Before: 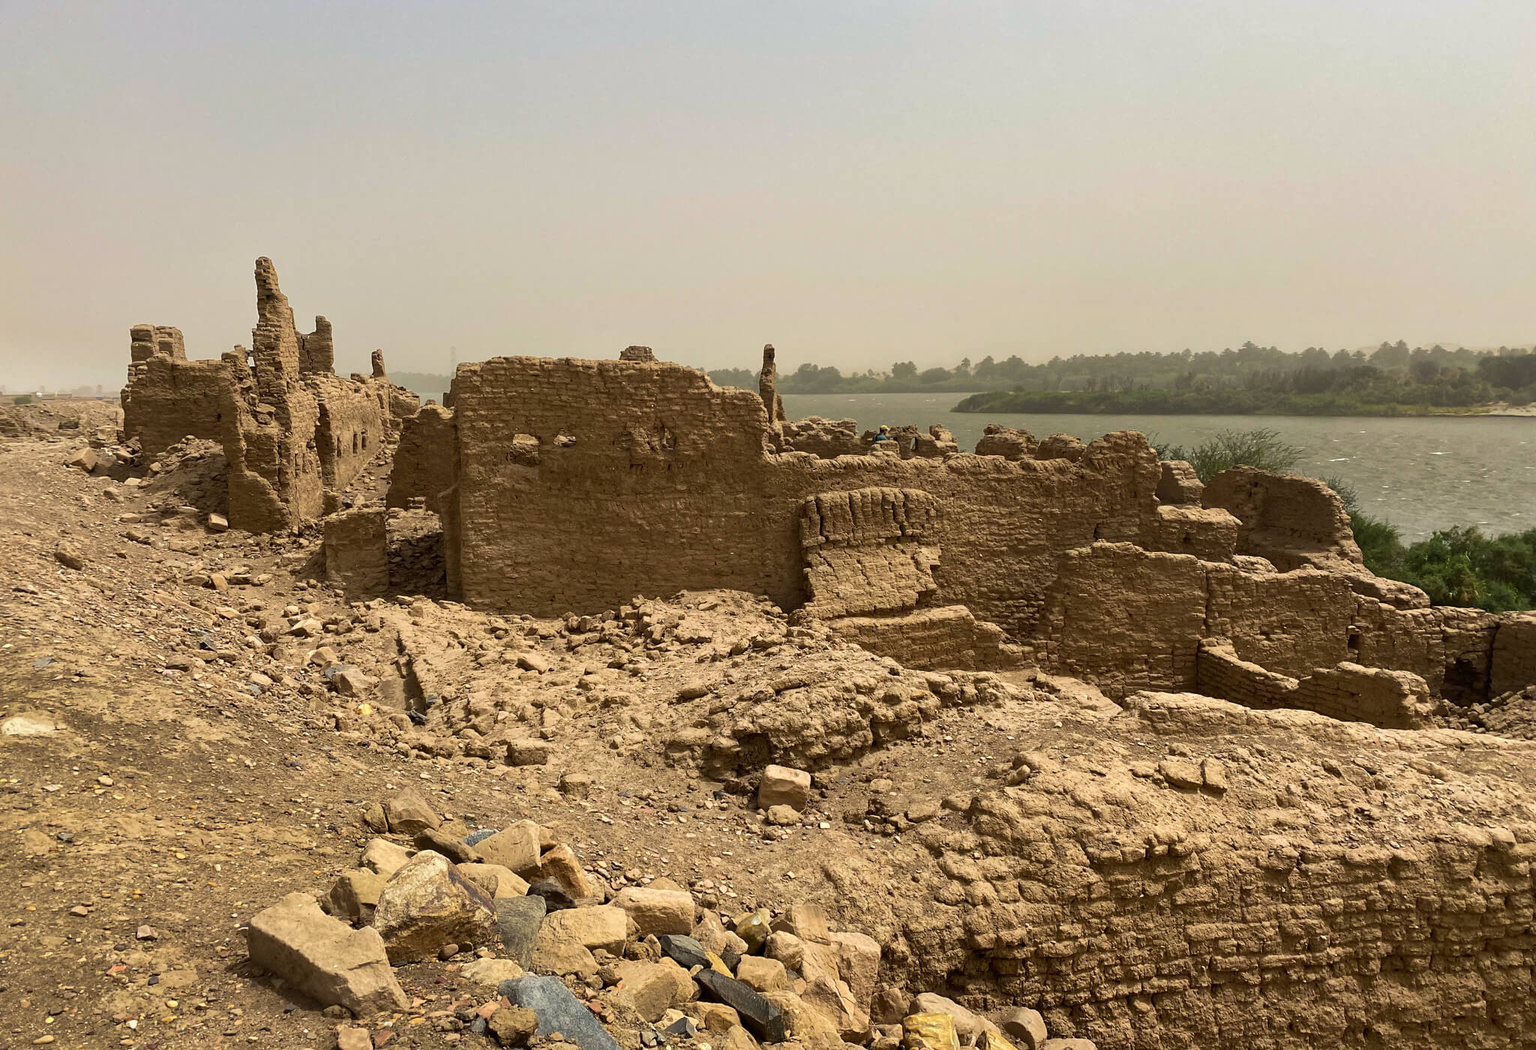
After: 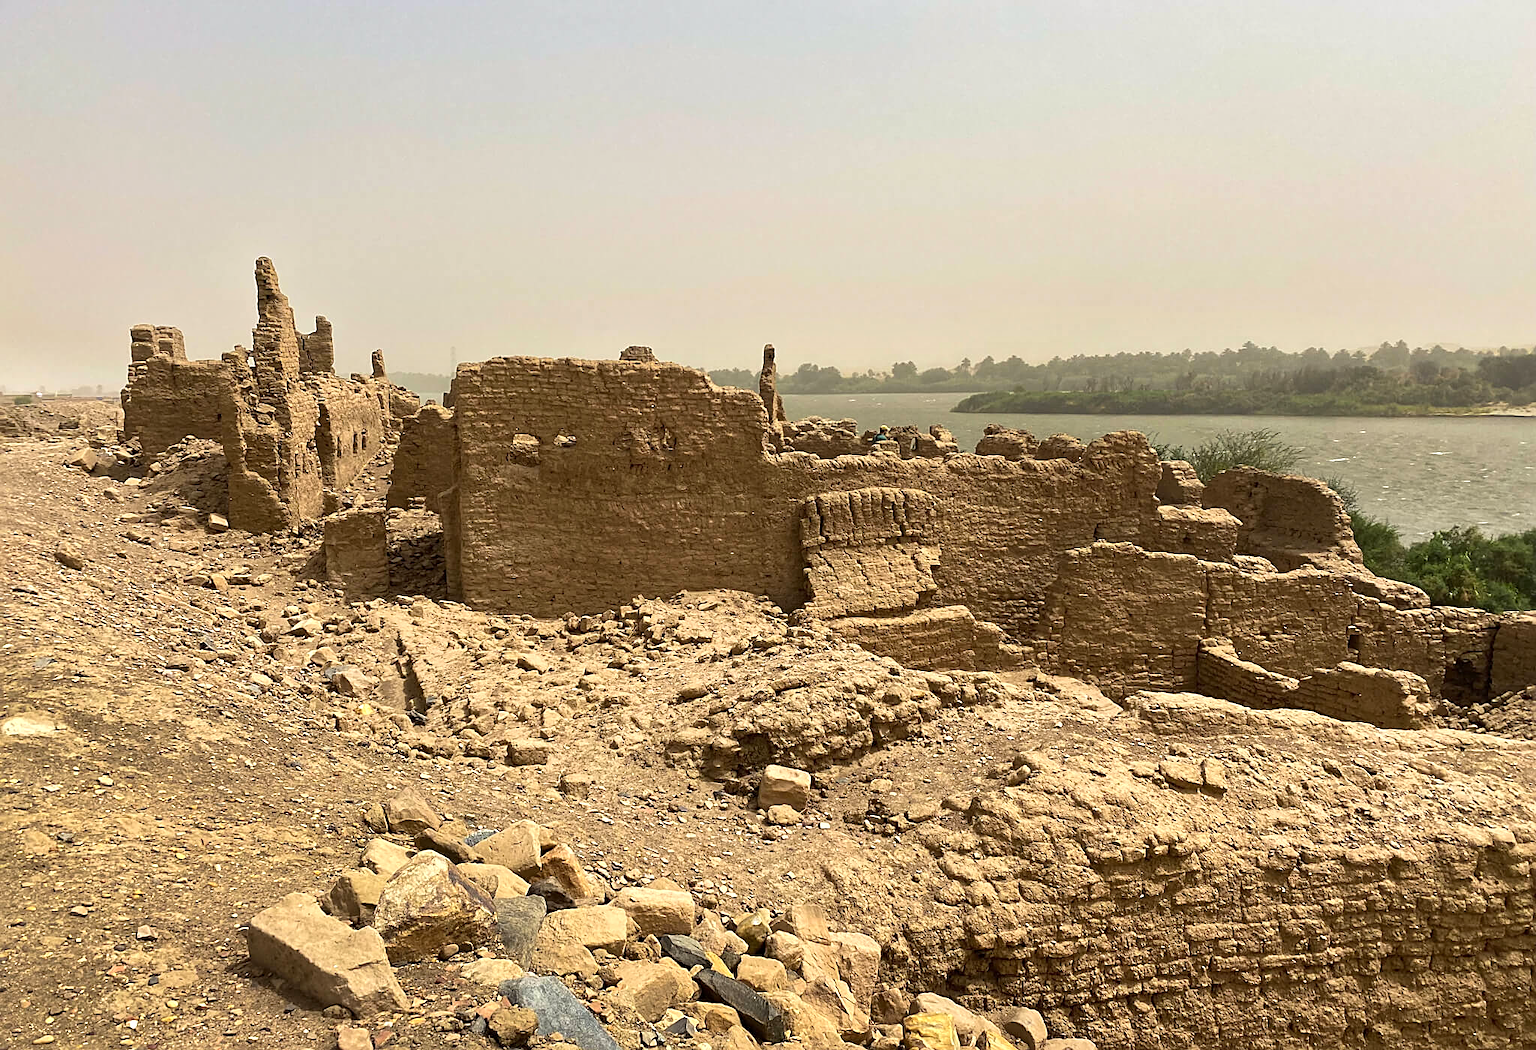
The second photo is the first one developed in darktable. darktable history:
sharpen: on, module defaults
tone equalizer: -8 EV -0.002 EV, -7 EV 0.005 EV, -6 EV -0.009 EV, -5 EV 0.011 EV, -4 EV -0.012 EV, -3 EV 0.007 EV, -2 EV -0.062 EV, -1 EV -0.293 EV, +0 EV -0.582 EV, smoothing diameter 2%, edges refinement/feathering 20, mask exposure compensation -1.57 EV, filter diffusion 5
exposure: exposure 0.507 EV, compensate highlight preservation false
